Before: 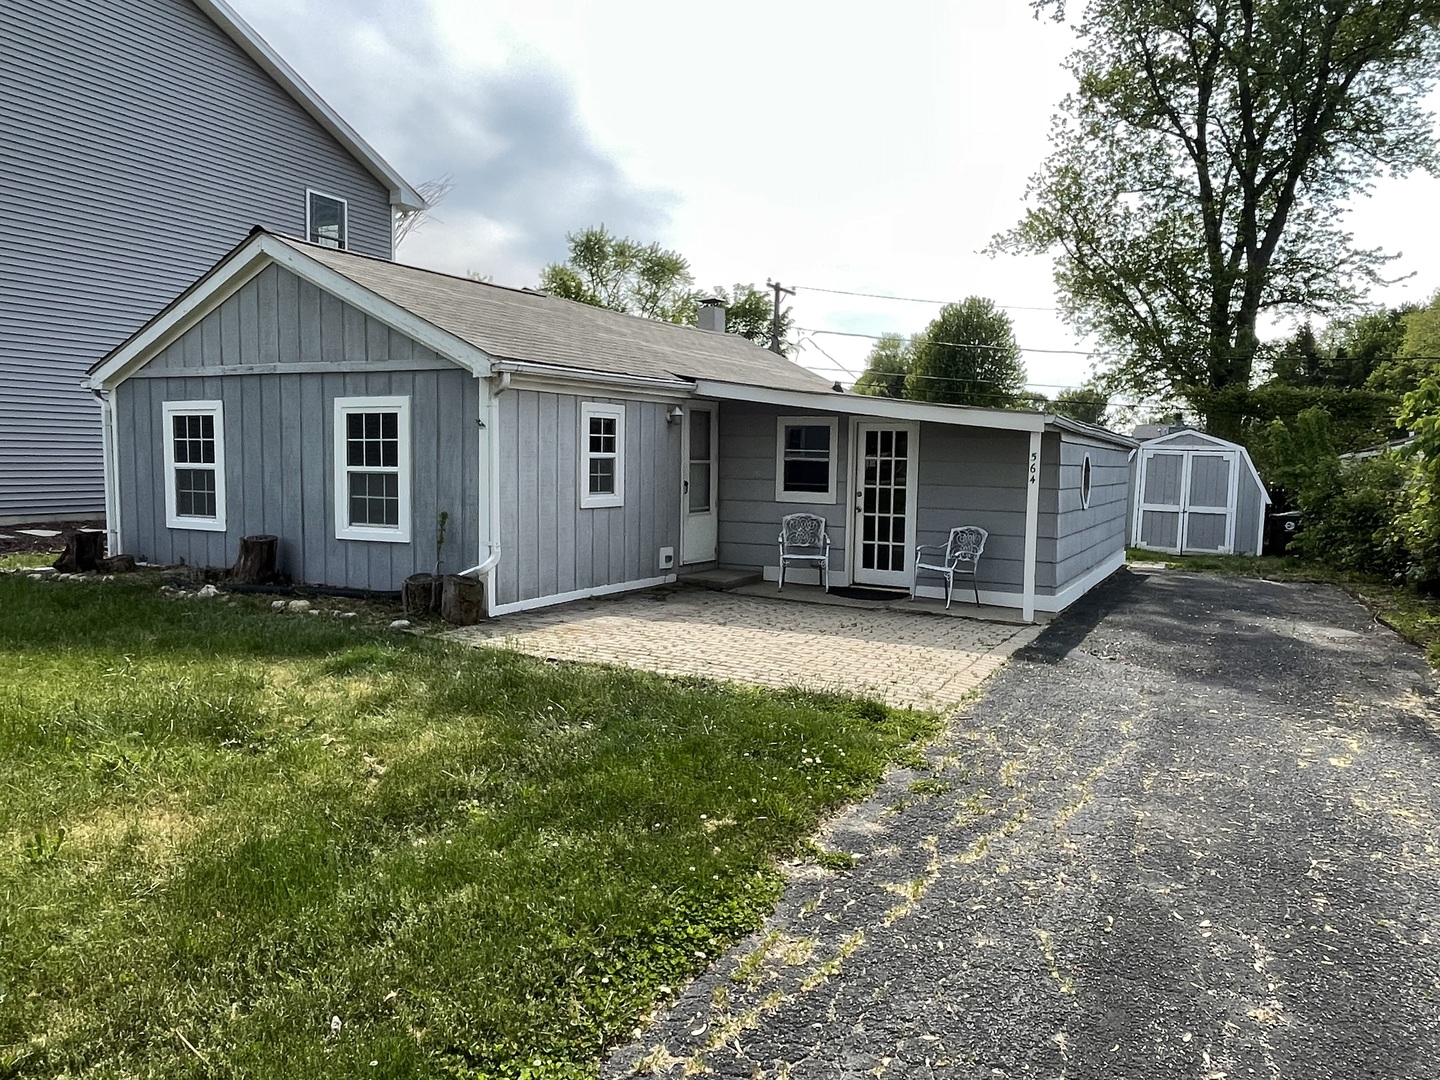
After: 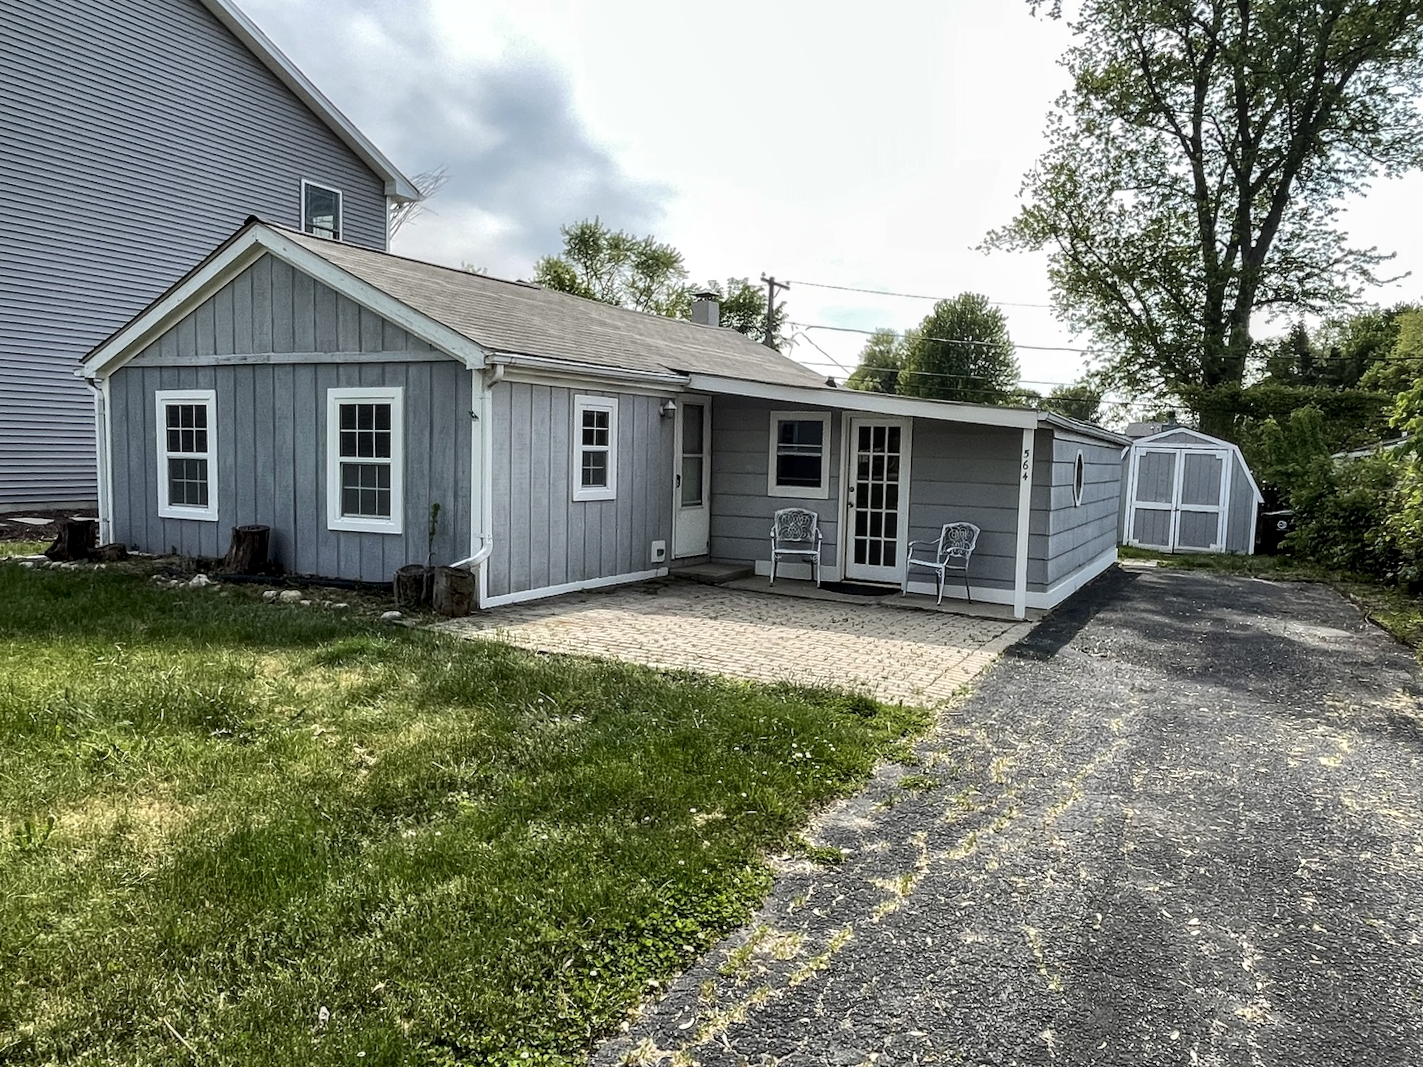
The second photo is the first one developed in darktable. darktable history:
crop and rotate: angle -0.5°
color zones: curves: ch1 [(0, 0.469) (0.01, 0.469) (0.12, 0.446) (0.248, 0.469) (0.5, 0.5) (0.748, 0.5) (0.99, 0.469) (1, 0.469)]
contrast brightness saturation: contrast 0.05
local contrast: on, module defaults
